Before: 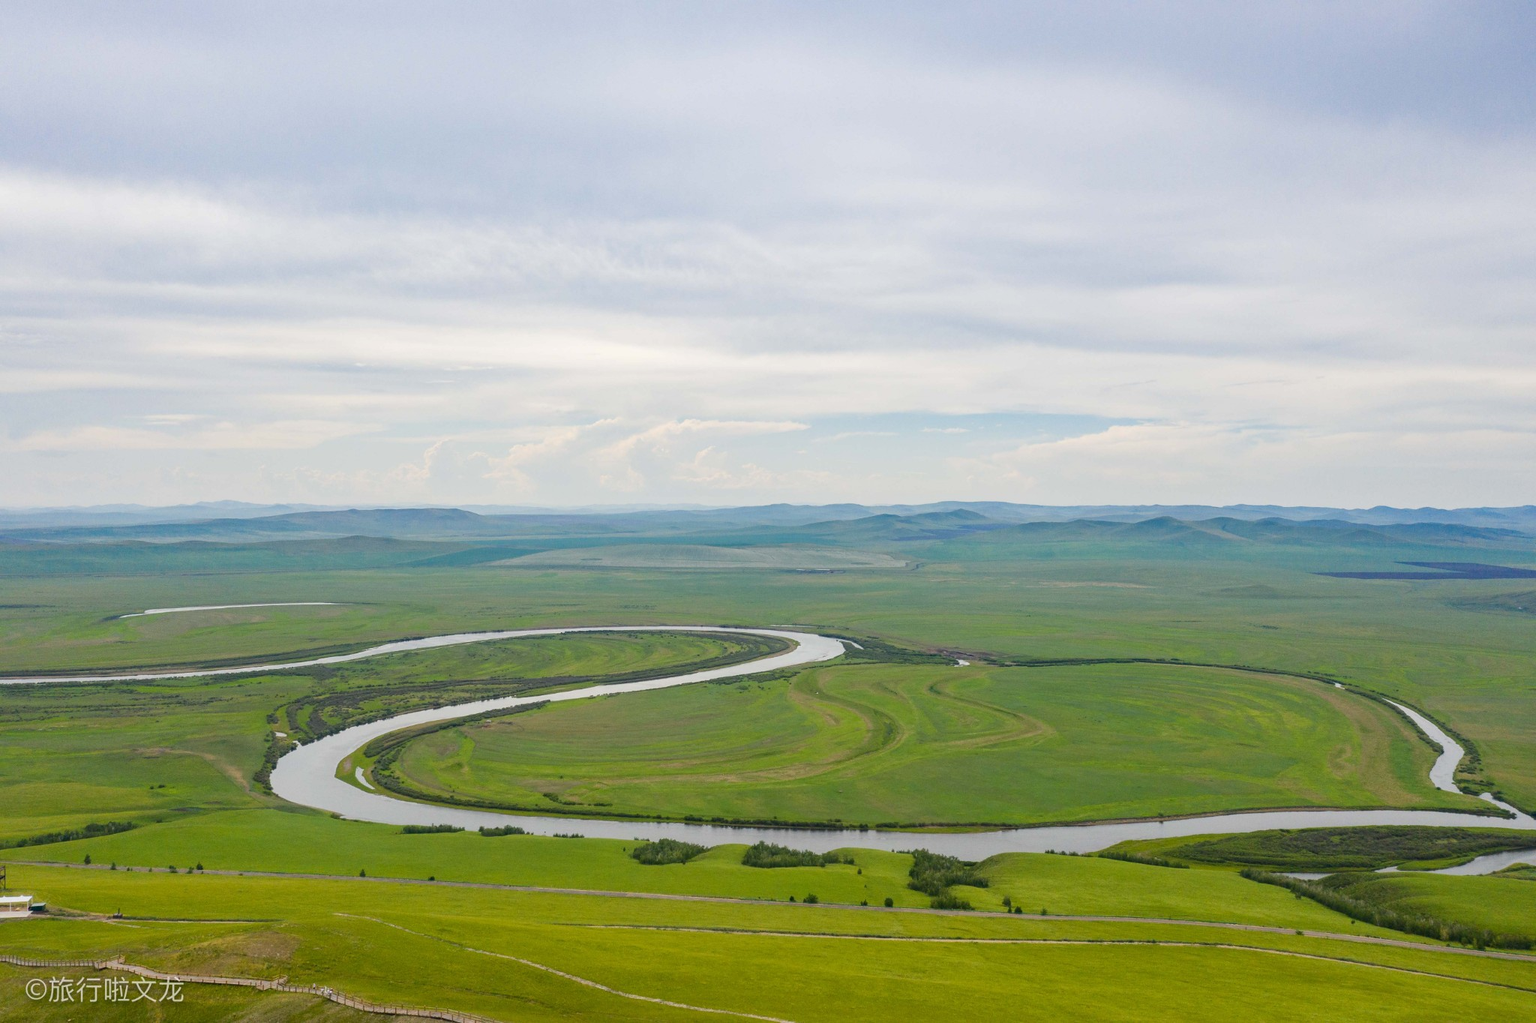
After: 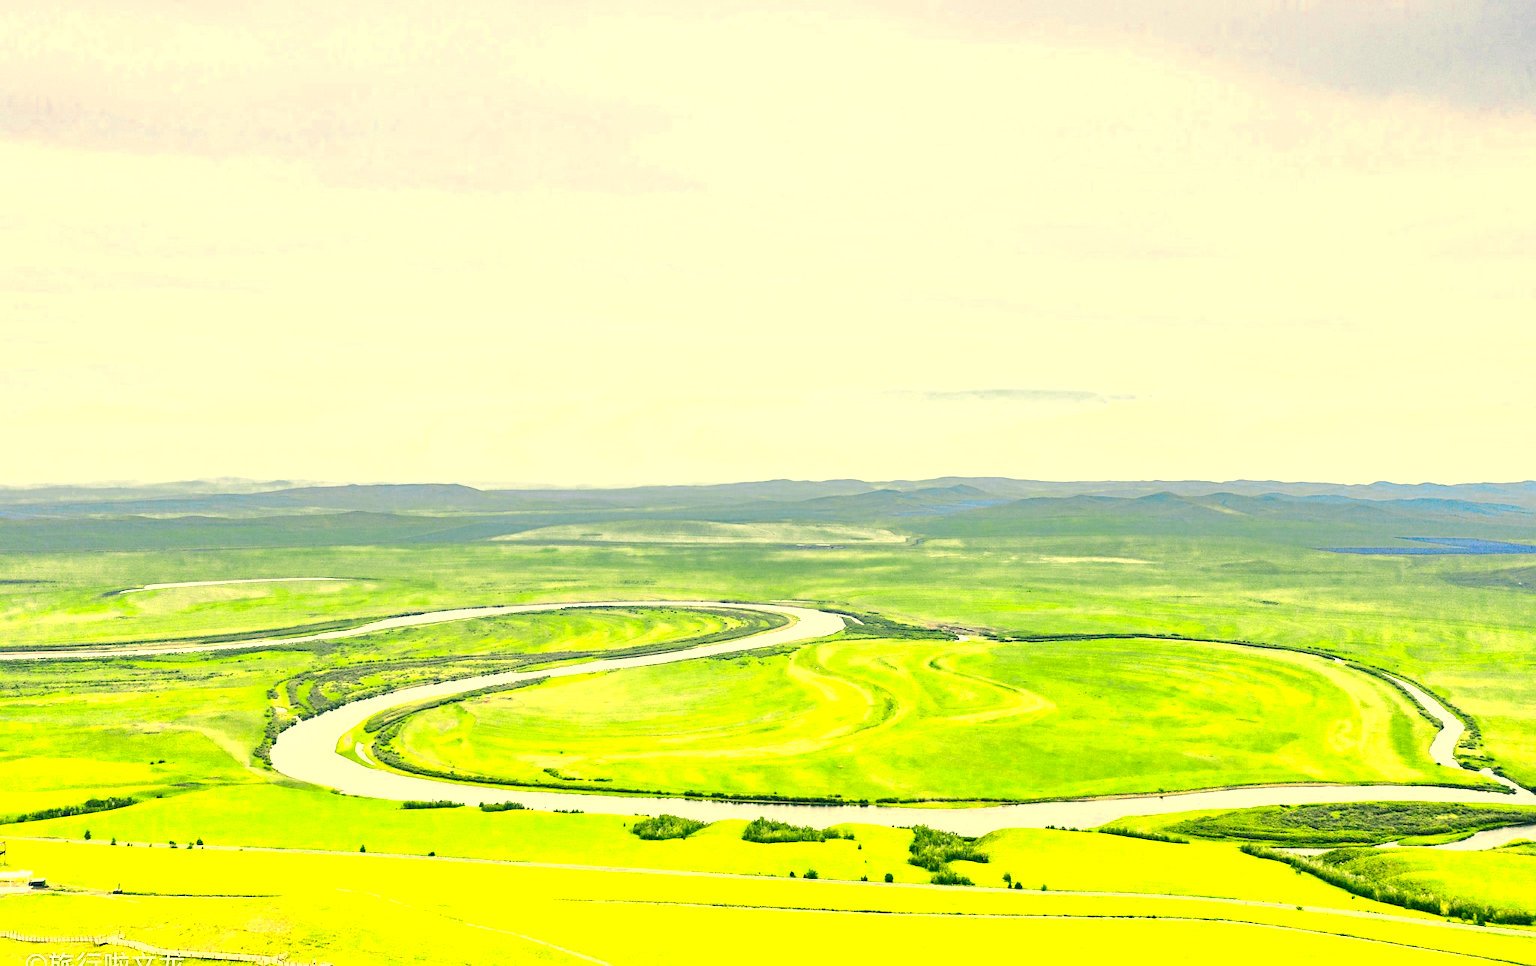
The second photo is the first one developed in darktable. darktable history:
haze removal: compatibility mode true, adaptive false
crop and rotate: top 2.479%, bottom 3.018%
sharpen: radius 1.559, amount 0.373, threshold 1.271
tone equalizer: -7 EV 0.15 EV, -6 EV 0.6 EV, -5 EV 1.15 EV, -4 EV 1.33 EV, -3 EV 1.15 EV, -2 EV 0.6 EV, -1 EV 0.15 EV, mask exposure compensation -0.5 EV
rgb curve: curves: ch0 [(0, 0) (0.284, 0.292) (0.505, 0.644) (1, 1)]; ch1 [(0, 0) (0.284, 0.292) (0.505, 0.644) (1, 1)]; ch2 [(0, 0) (0.284, 0.292) (0.505, 0.644) (1, 1)], compensate middle gray true
color correction: highlights a* 5.62, highlights b* 33.57, shadows a* -25.86, shadows b* 4.02
contrast brightness saturation: contrast 0.1, brightness 0.03, saturation 0.09
color zones: curves: ch0 [(0.004, 0.305) (0.261, 0.623) (0.389, 0.399) (0.708, 0.571) (0.947, 0.34)]; ch1 [(0.025, 0.645) (0.229, 0.584) (0.326, 0.551) (0.484, 0.262) (0.757, 0.643)]
